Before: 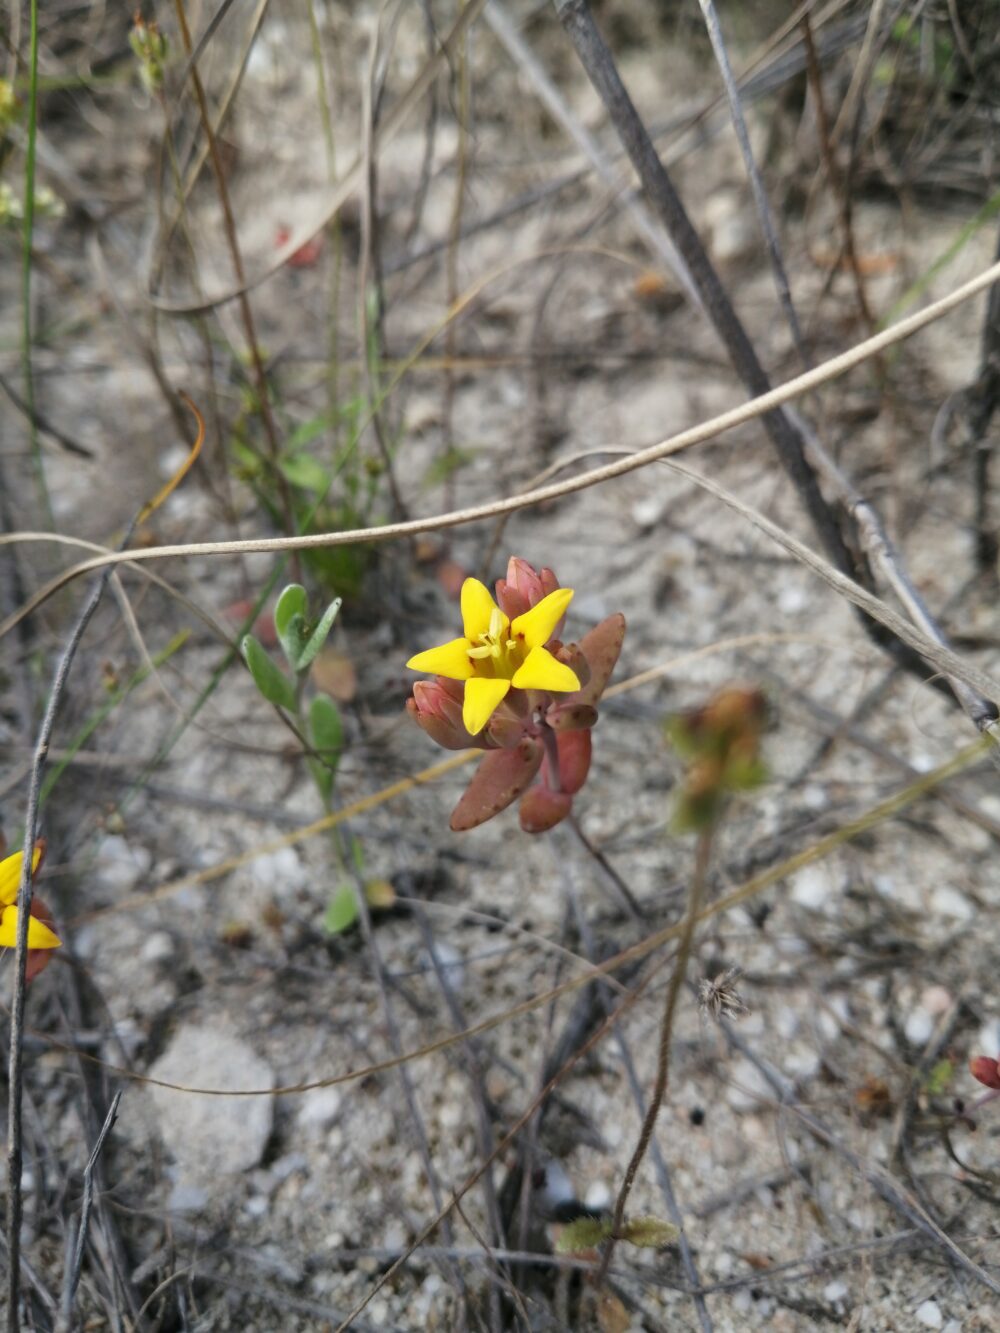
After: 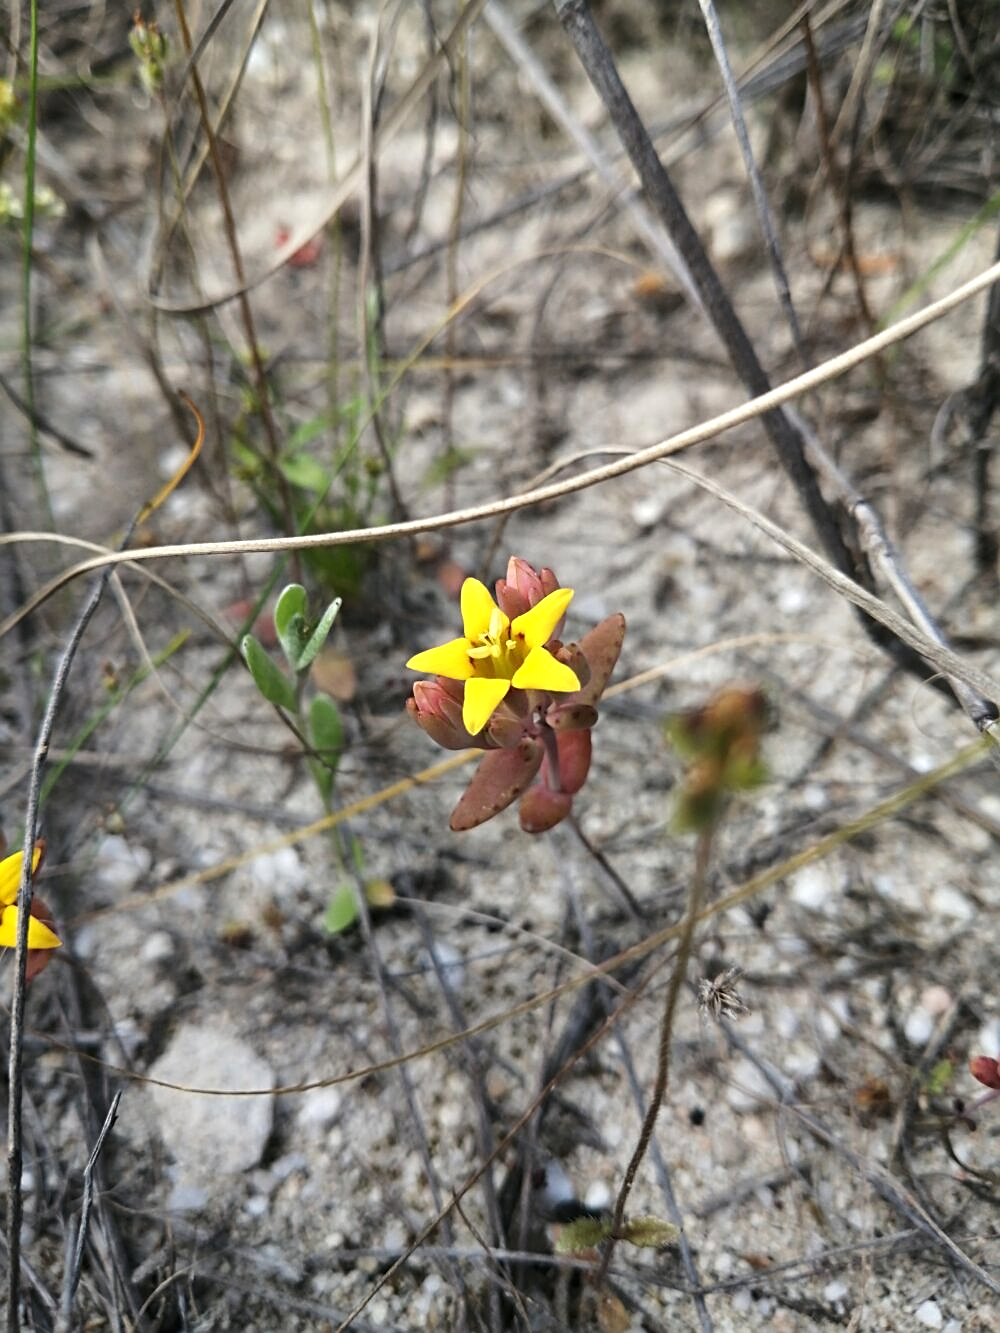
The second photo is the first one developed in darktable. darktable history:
tone equalizer: -8 EV -0.417 EV, -7 EV -0.389 EV, -6 EV -0.333 EV, -5 EV -0.222 EV, -3 EV 0.222 EV, -2 EV 0.333 EV, -1 EV 0.389 EV, +0 EV 0.417 EV, edges refinement/feathering 500, mask exposure compensation -1.57 EV, preserve details no
sharpen: on, module defaults
